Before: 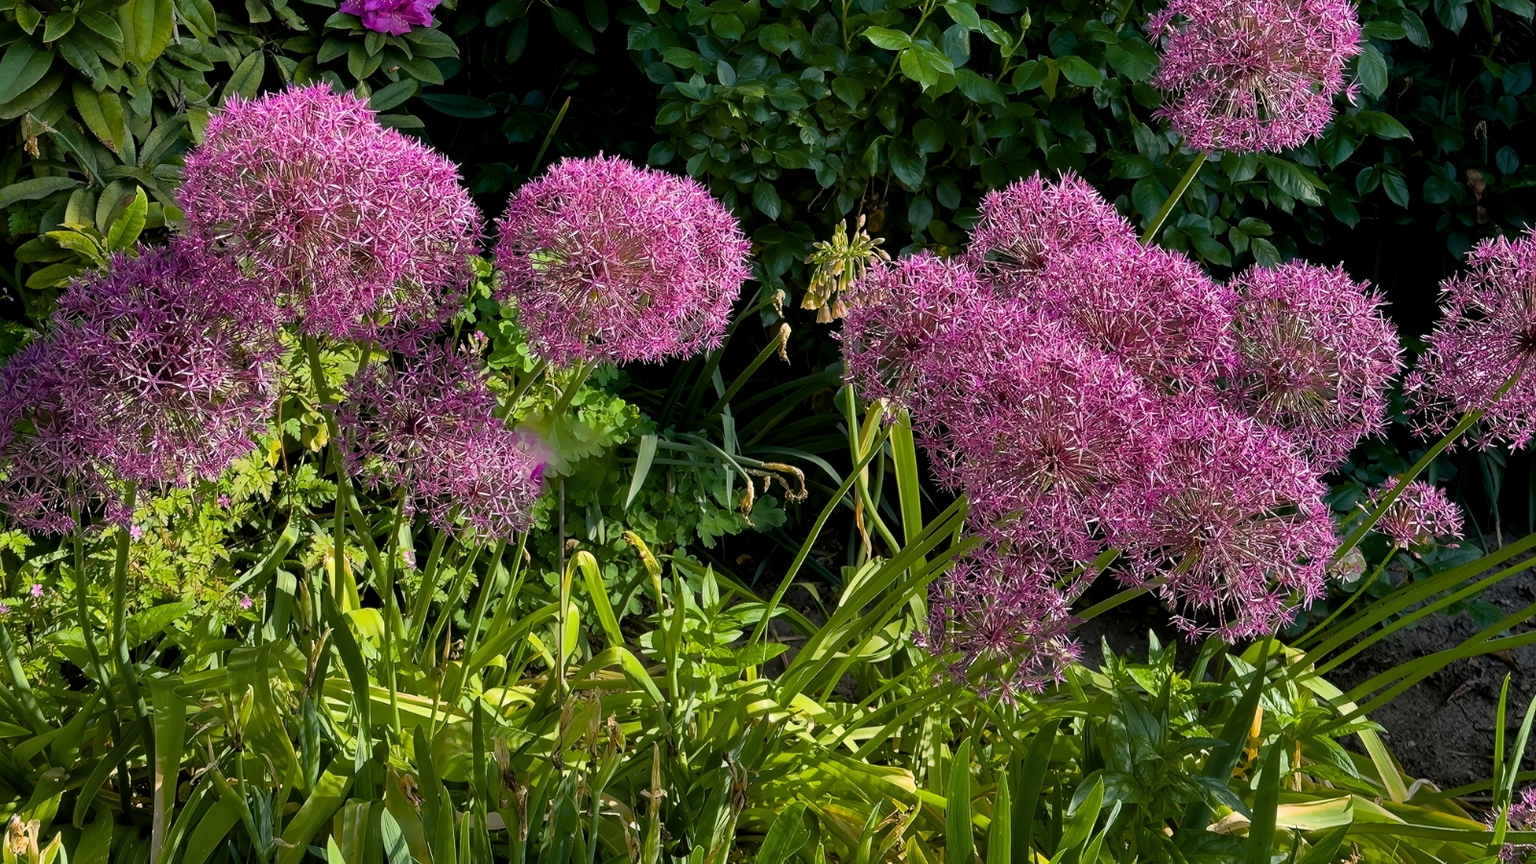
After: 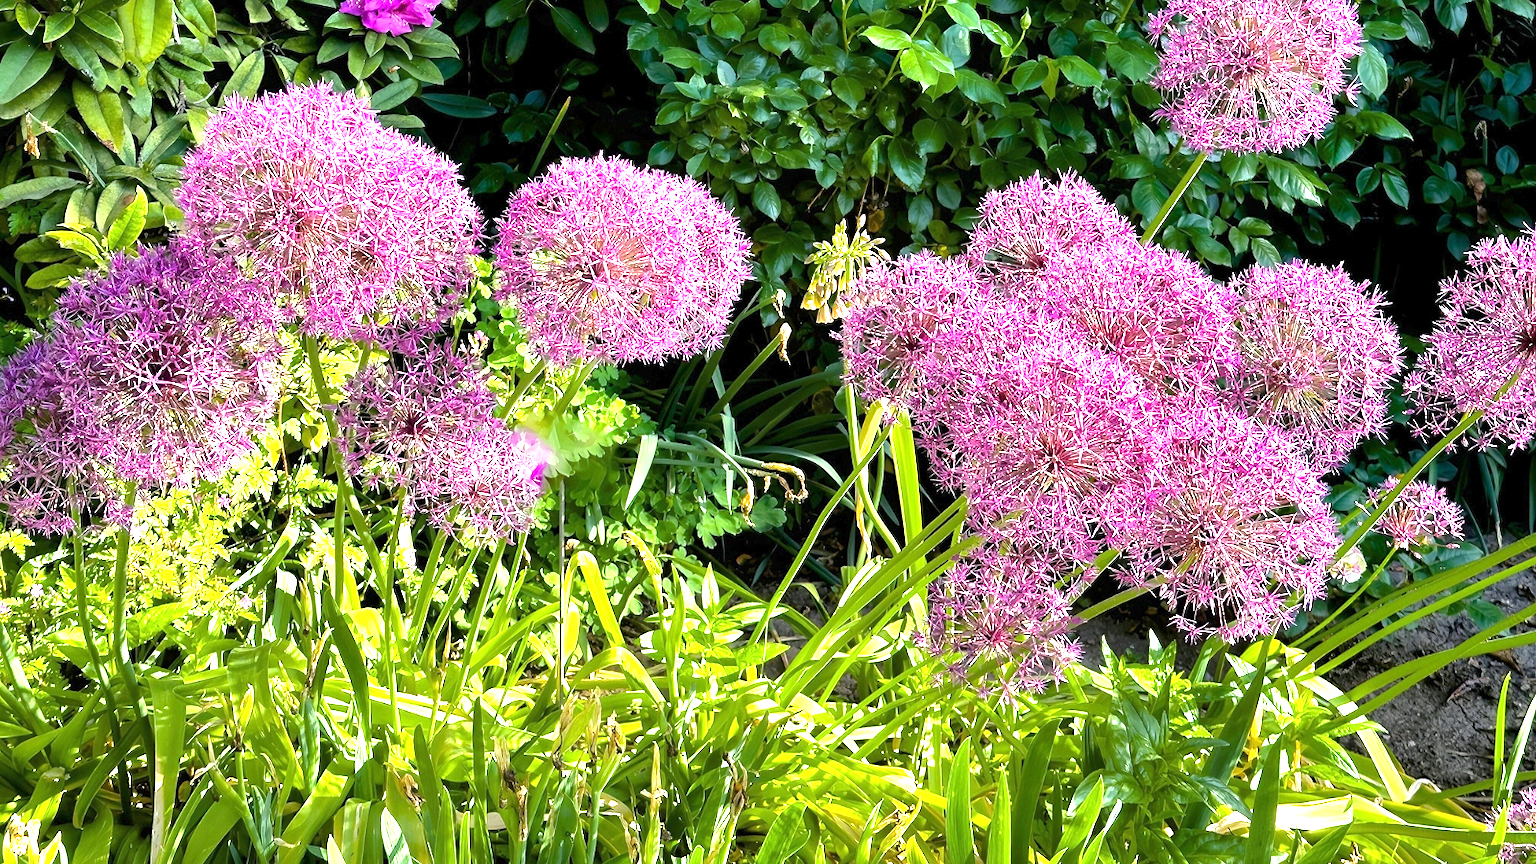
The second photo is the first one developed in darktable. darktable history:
exposure: exposure 2.207 EV, compensate highlight preservation false
white balance: red 0.967, blue 1.049
